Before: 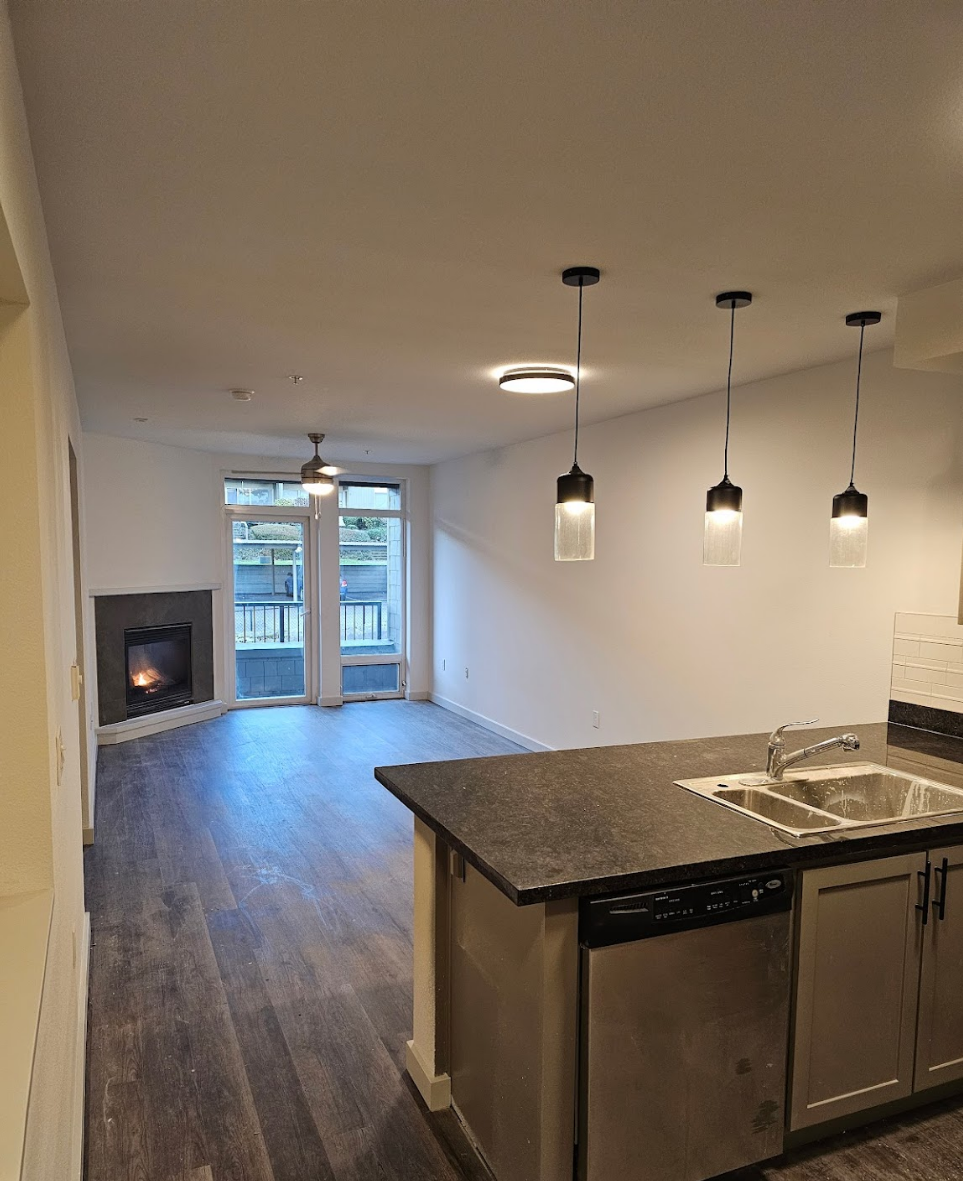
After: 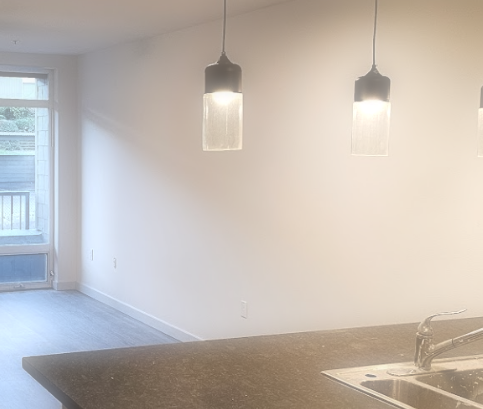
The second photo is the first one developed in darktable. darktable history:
exposure: exposure 0.367 EV, compensate highlight preservation false
crop: left 36.607%, top 34.735%, right 13.146%, bottom 30.611%
contrast brightness saturation: saturation -0.17
soften: on, module defaults
